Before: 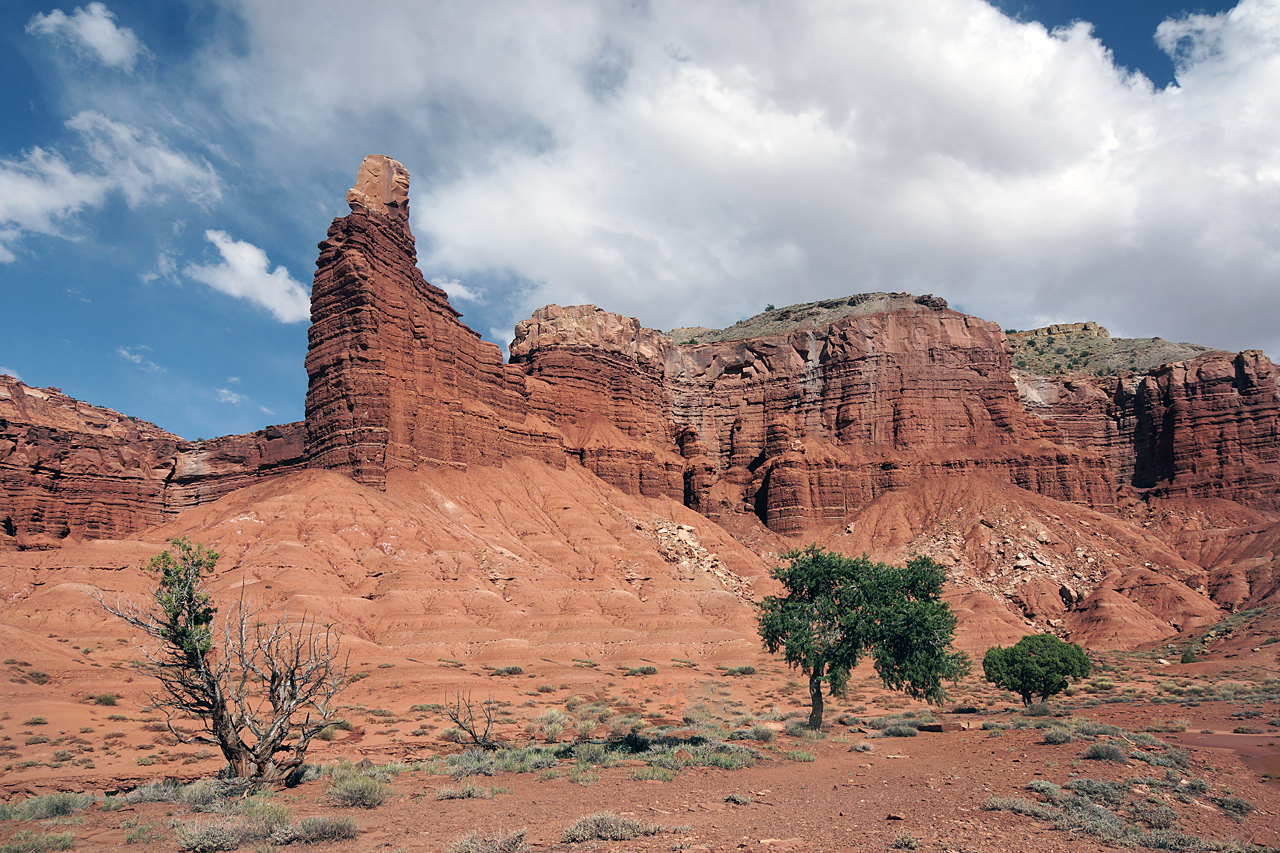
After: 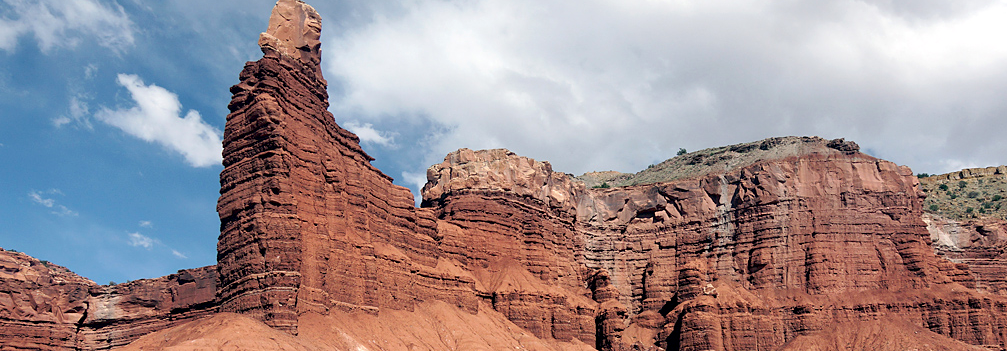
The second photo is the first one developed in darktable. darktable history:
crop: left 6.925%, top 18.357%, right 14.333%, bottom 40.454%
exposure: black level correction 0.007, exposure 0.159 EV, compensate highlight preservation false
